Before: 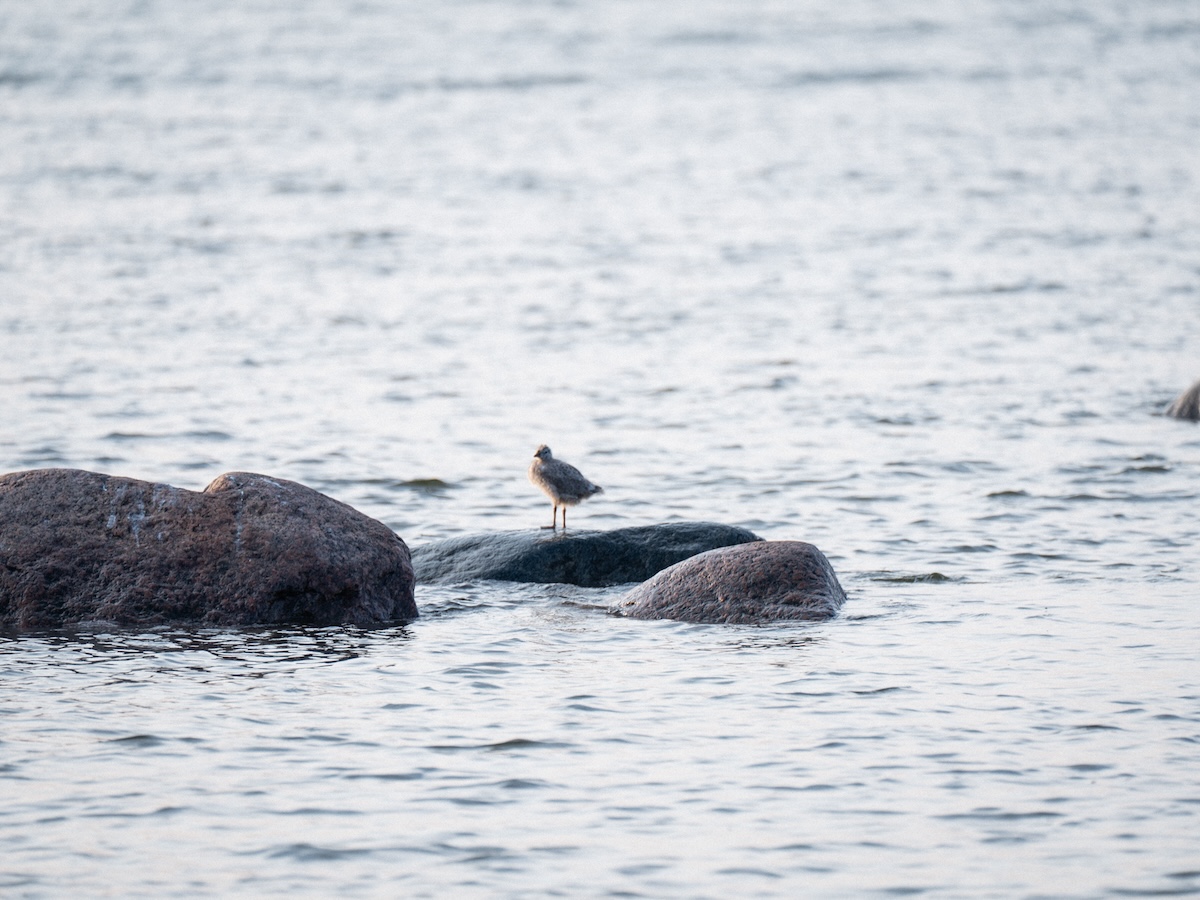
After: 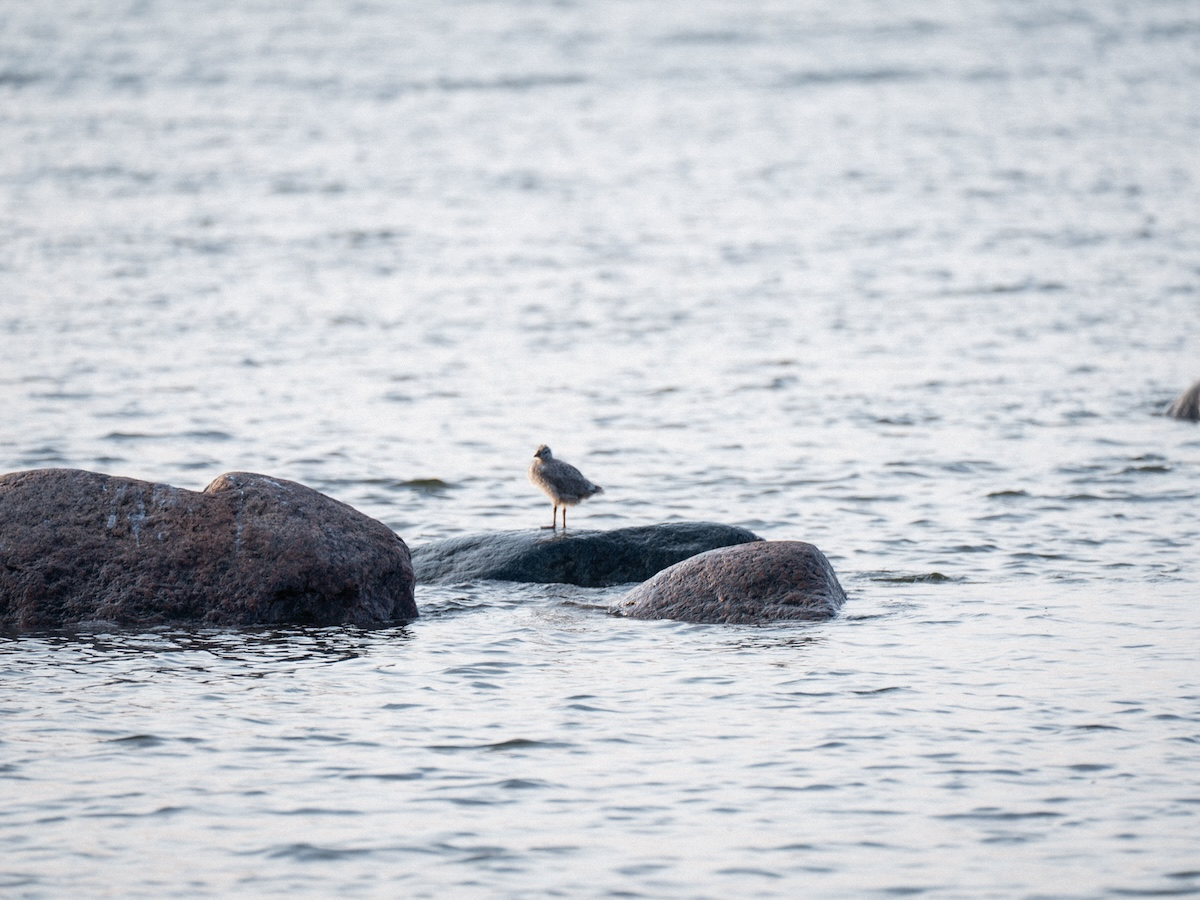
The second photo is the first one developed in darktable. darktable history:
base curve: curves: ch0 [(0, 0) (0.303, 0.277) (1, 1)]
tone equalizer: edges refinement/feathering 500, mask exposure compensation -1.57 EV, preserve details no
